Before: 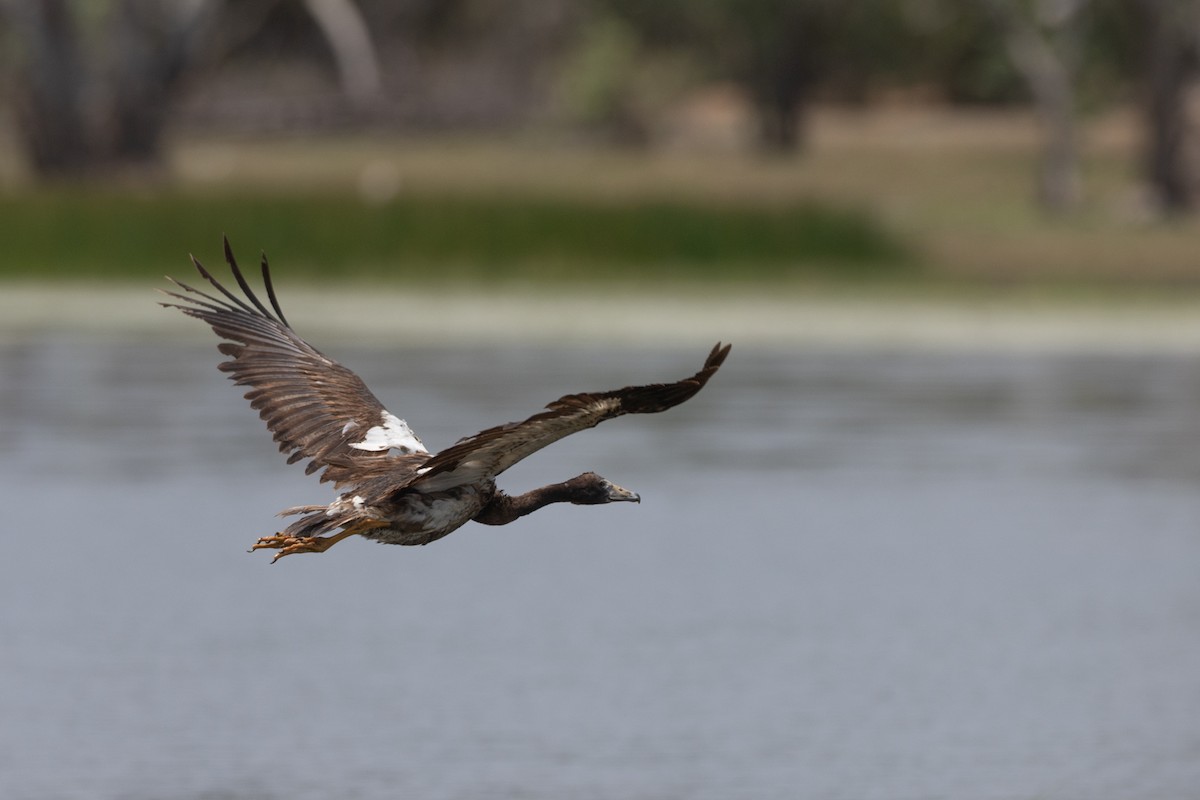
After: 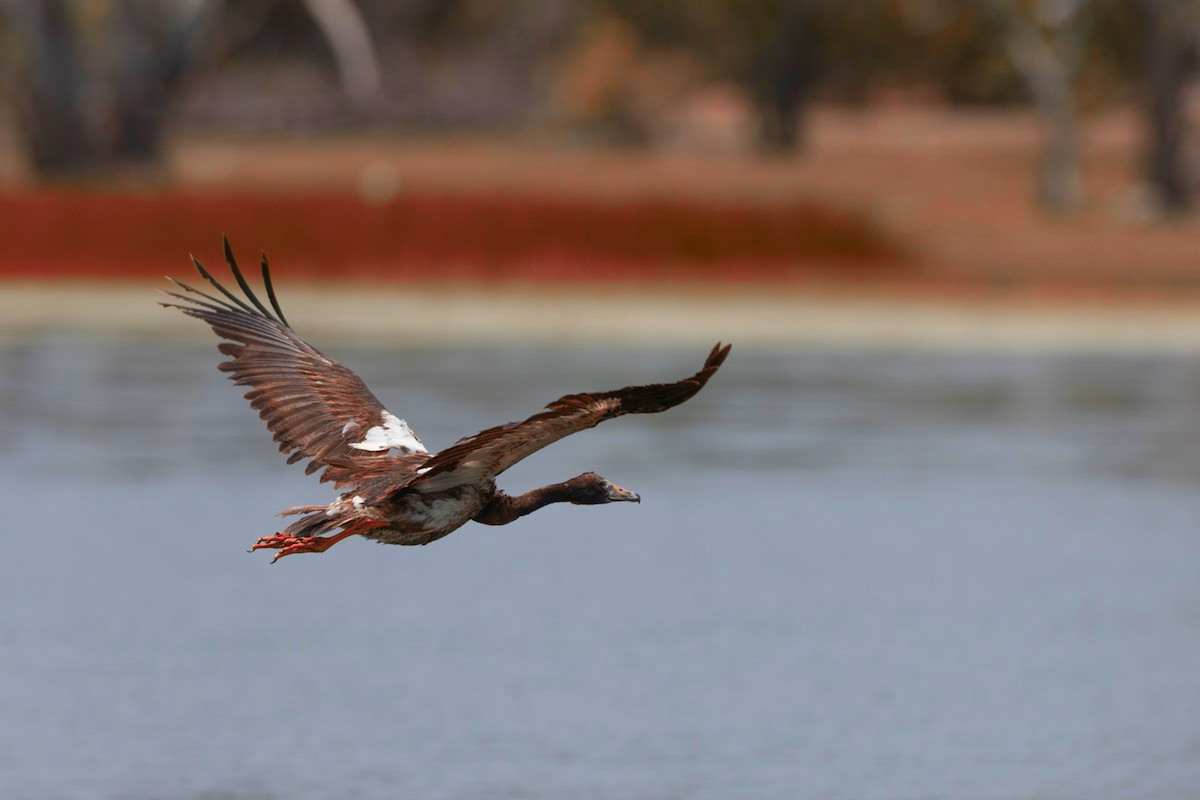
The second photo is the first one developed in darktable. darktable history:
color balance rgb: perceptual saturation grading › global saturation 37.216%, perceptual saturation grading › shadows 35.309%, global vibrance 20%
color zones: curves: ch2 [(0, 0.488) (0.143, 0.417) (0.286, 0.212) (0.429, 0.179) (0.571, 0.154) (0.714, 0.415) (0.857, 0.495) (1, 0.488)]
